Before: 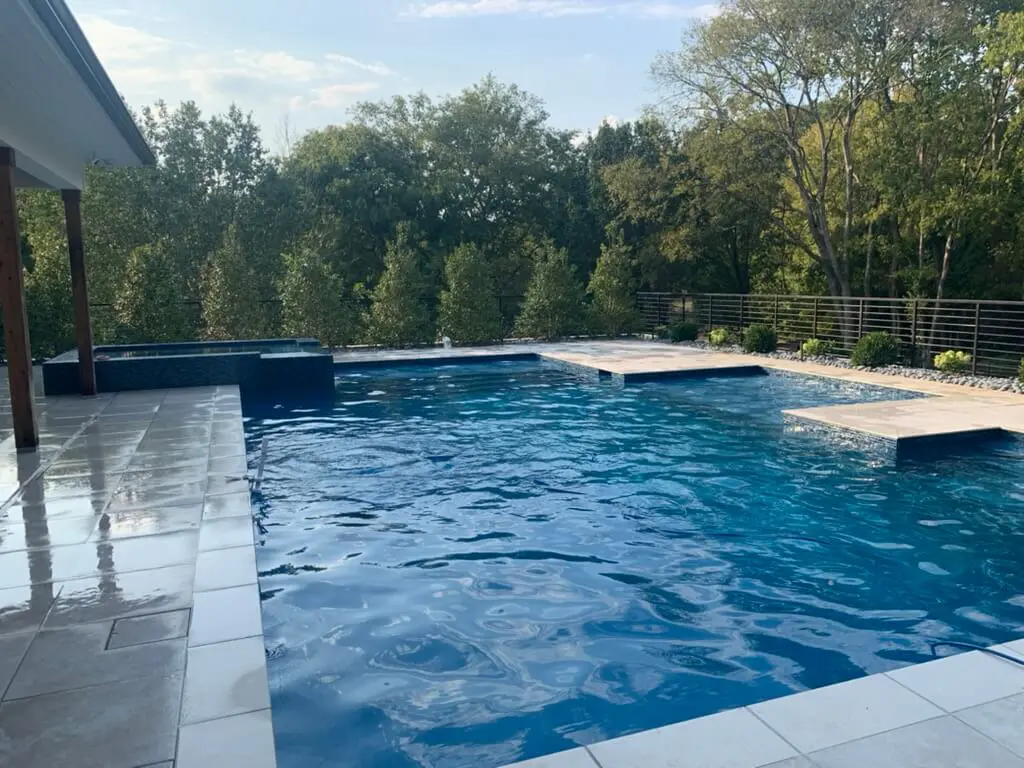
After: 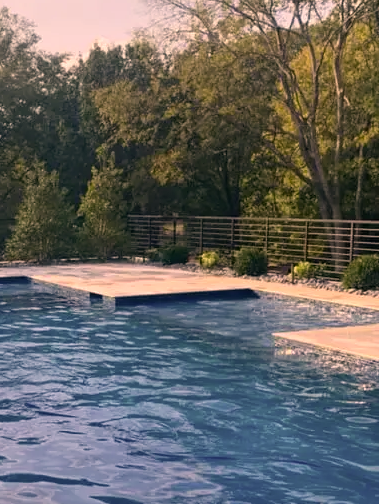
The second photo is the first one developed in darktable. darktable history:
color correction: highlights a* 21.3, highlights b* 19.94
crop and rotate: left 49.774%, top 10.152%, right 13.153%, bottom 24.162%
